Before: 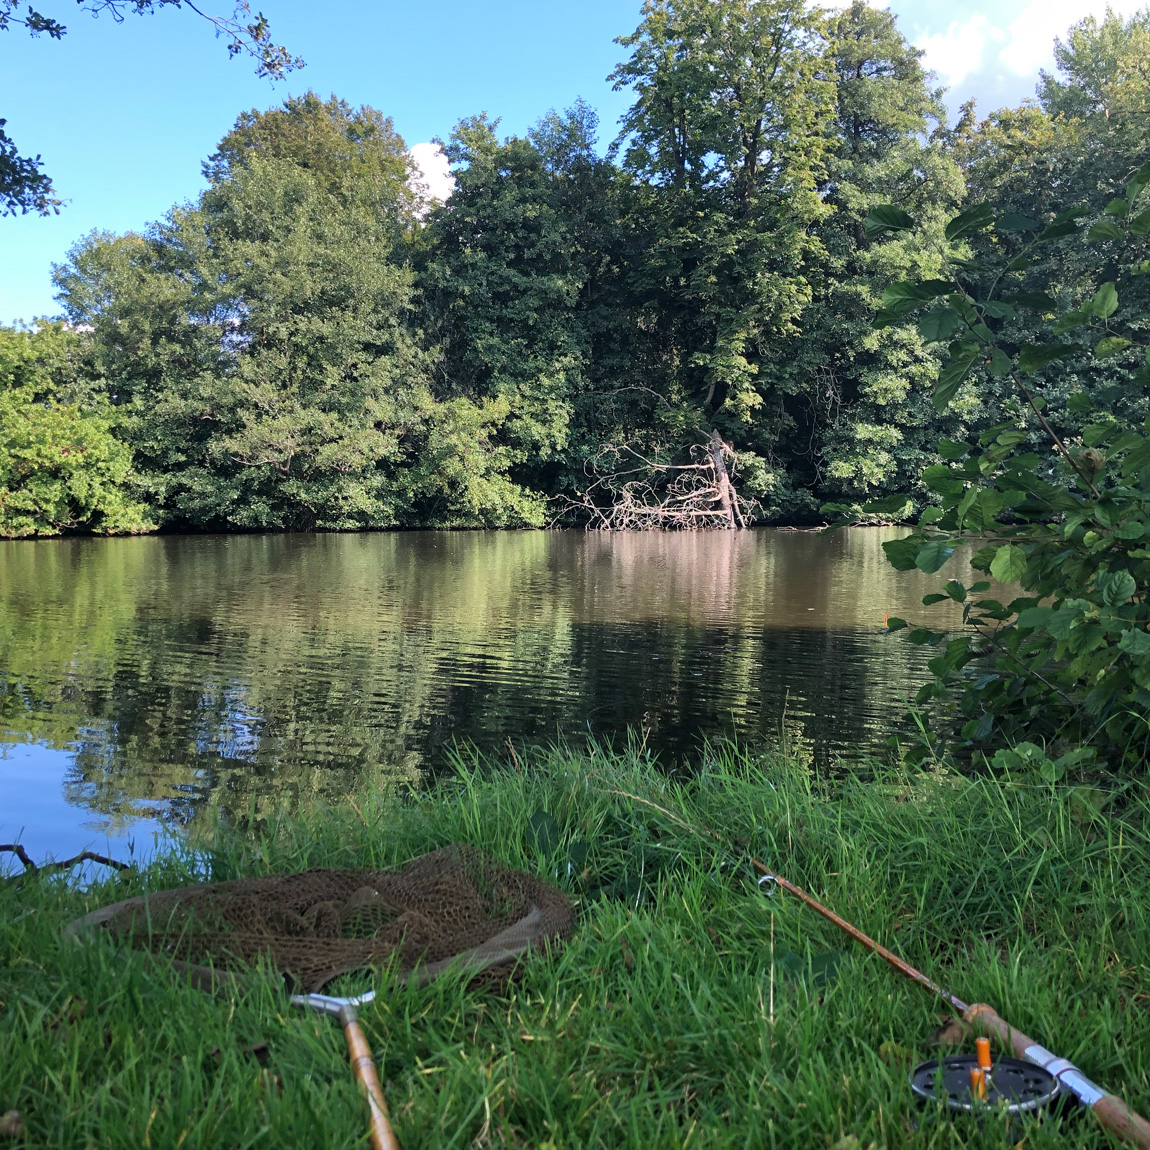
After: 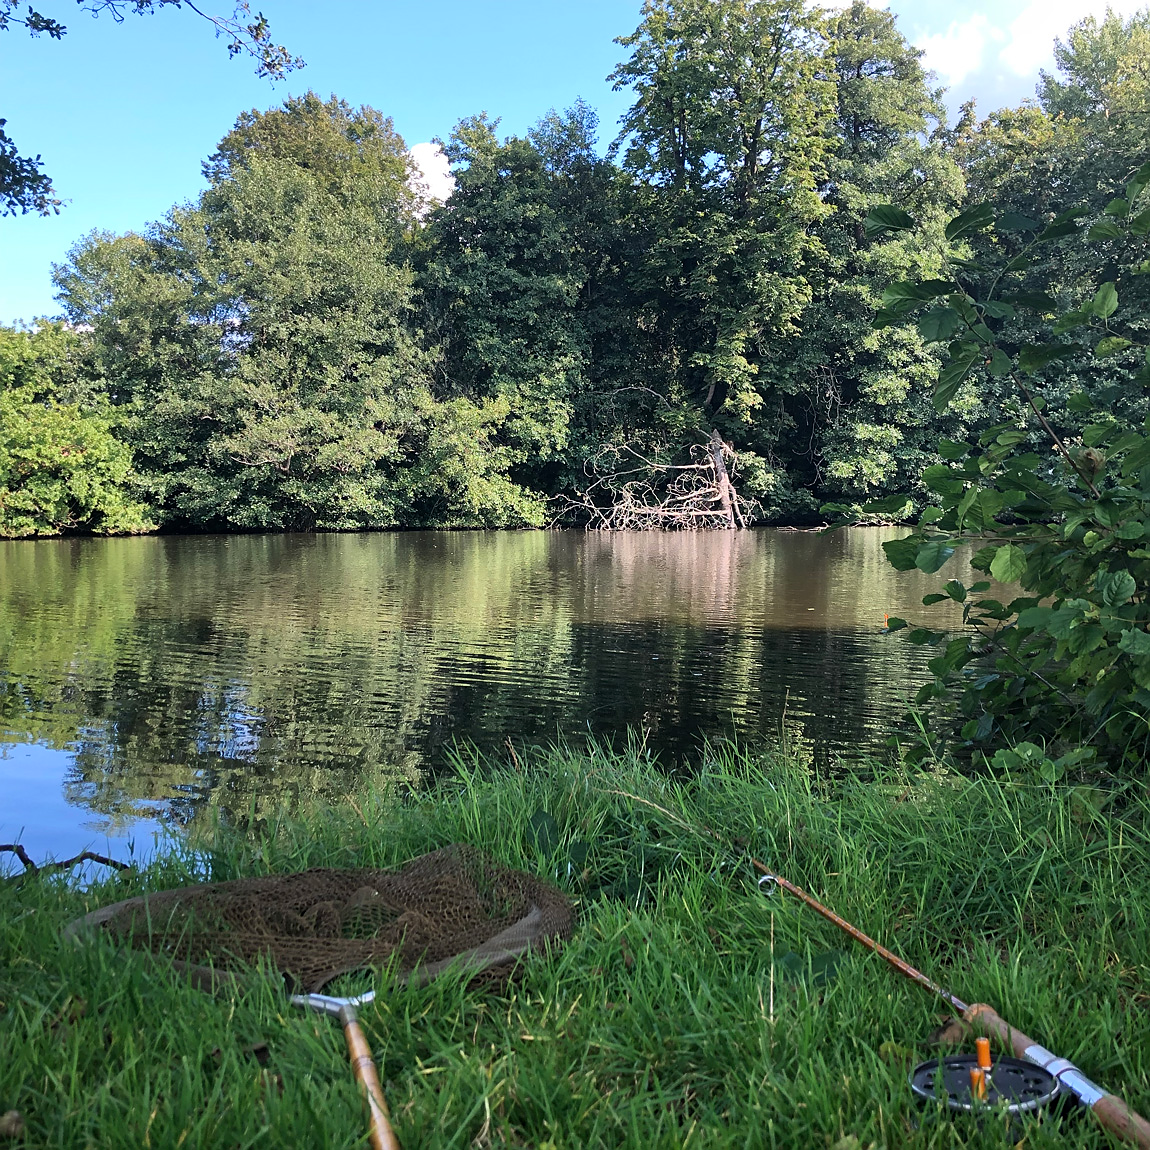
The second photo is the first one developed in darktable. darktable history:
sharpen: radius 0.982, amount 0.614
contrast brightness saturation: contrast 0.097, brightness 0.023, saturation 0.023
